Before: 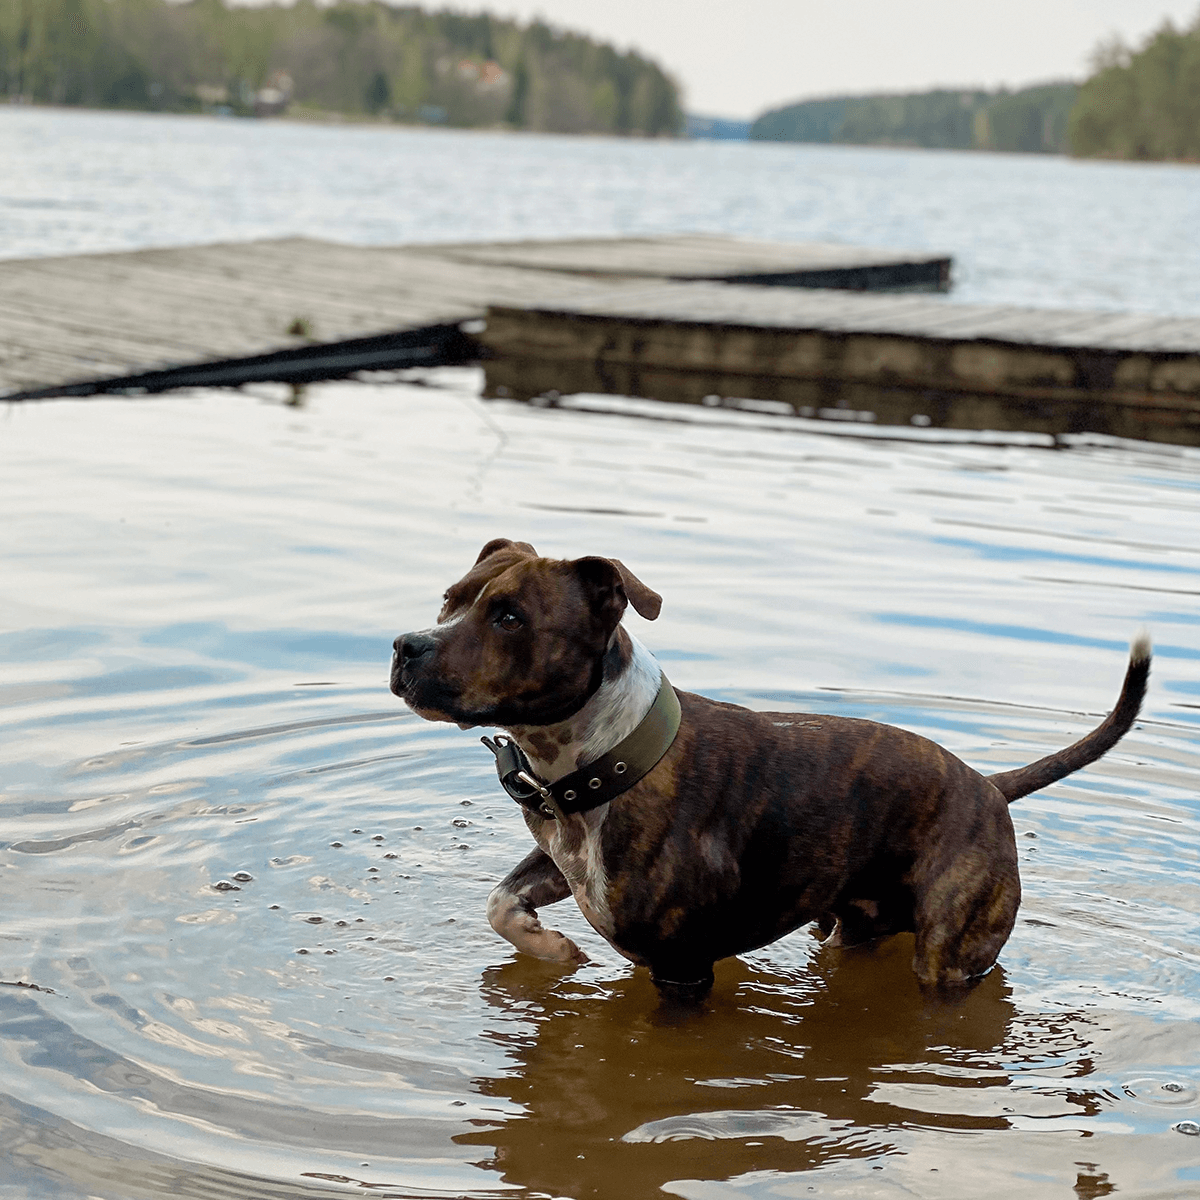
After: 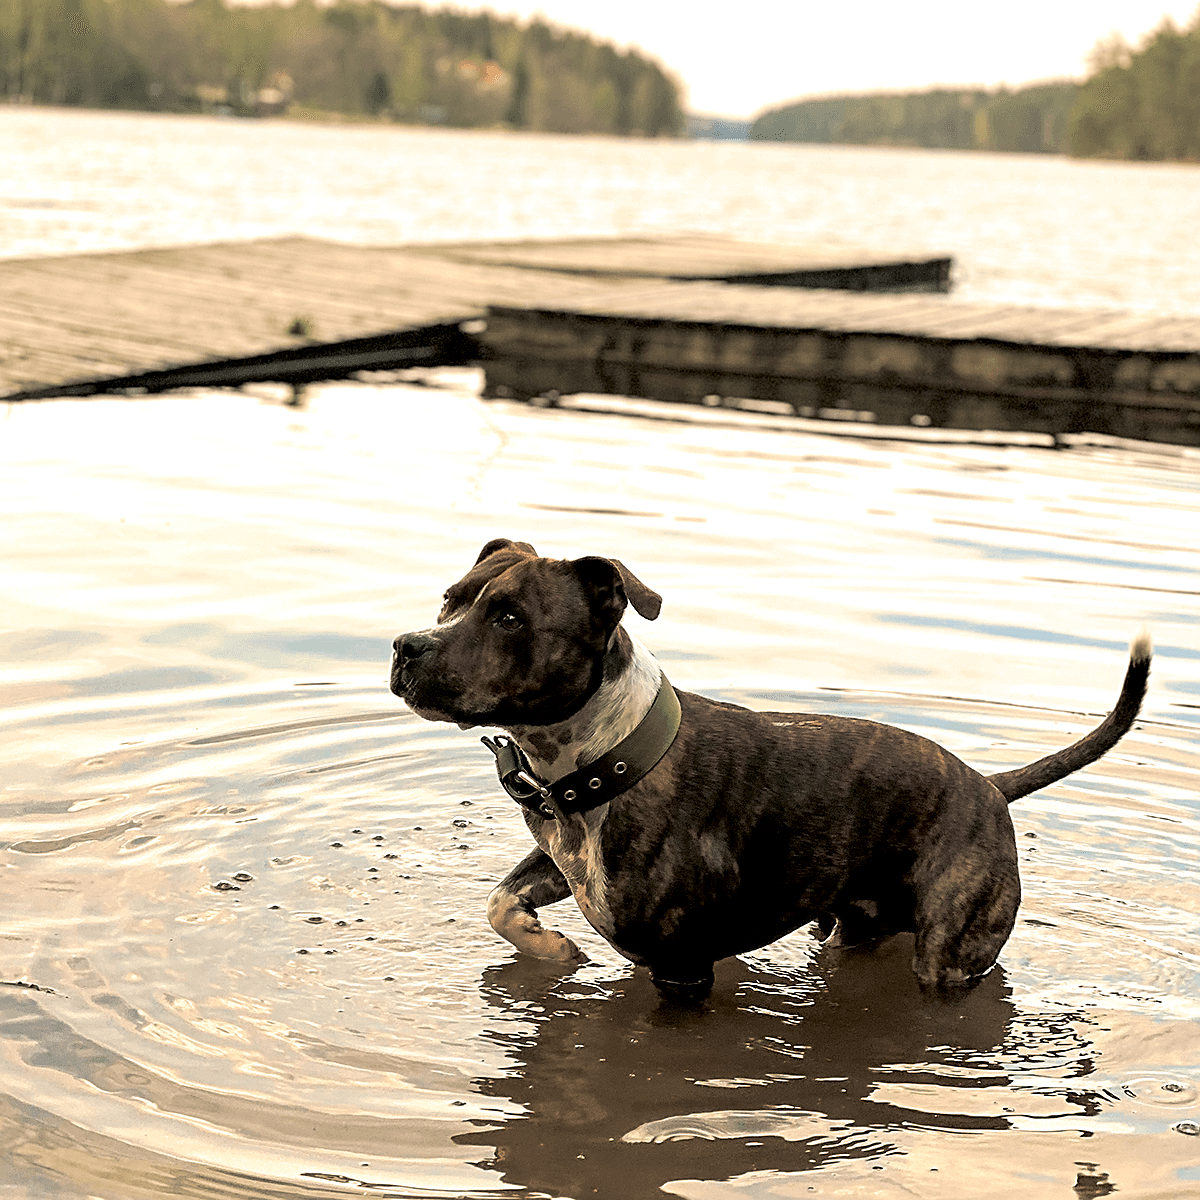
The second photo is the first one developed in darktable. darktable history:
sharpen: on, module defaults
split-toning: shadows › hue 43.2°, shadows › saturation 0, highlights › hue 50.4°, highlights › saturation 1
color correction: highlights a* 8.98, highlights b* 15.09, shadows a* -0.49, shadows b* 26.52
exposure: black level correction 0, exposure 0.5 EV, compensate exposure bias true, compensate highlight preservation false
